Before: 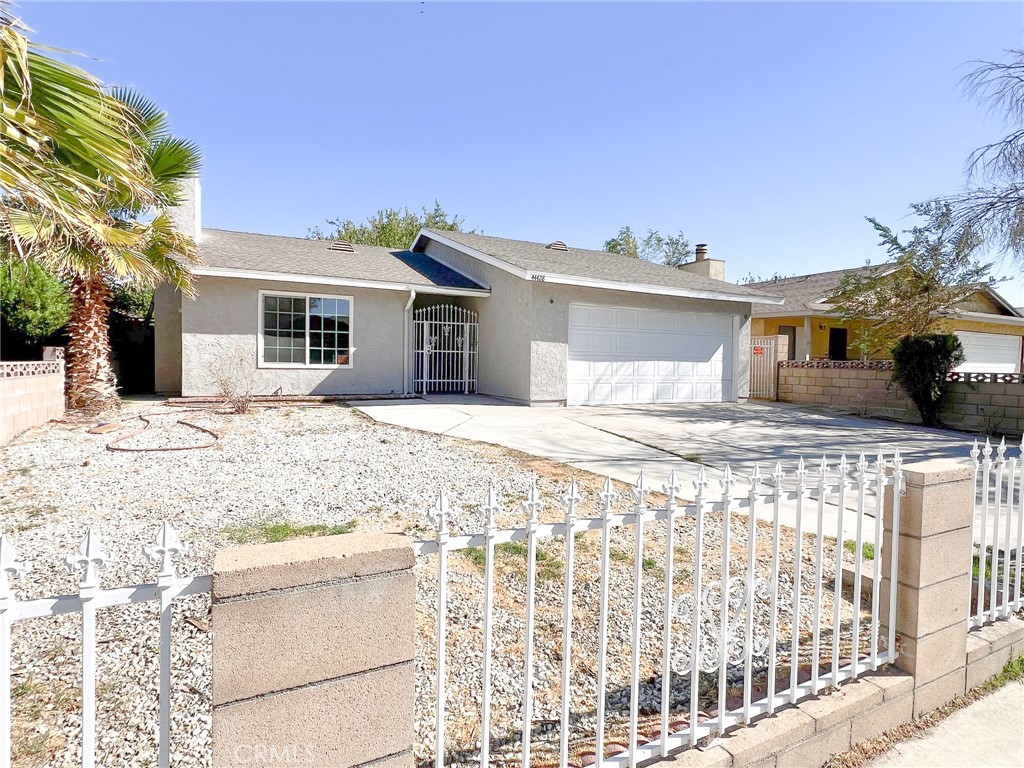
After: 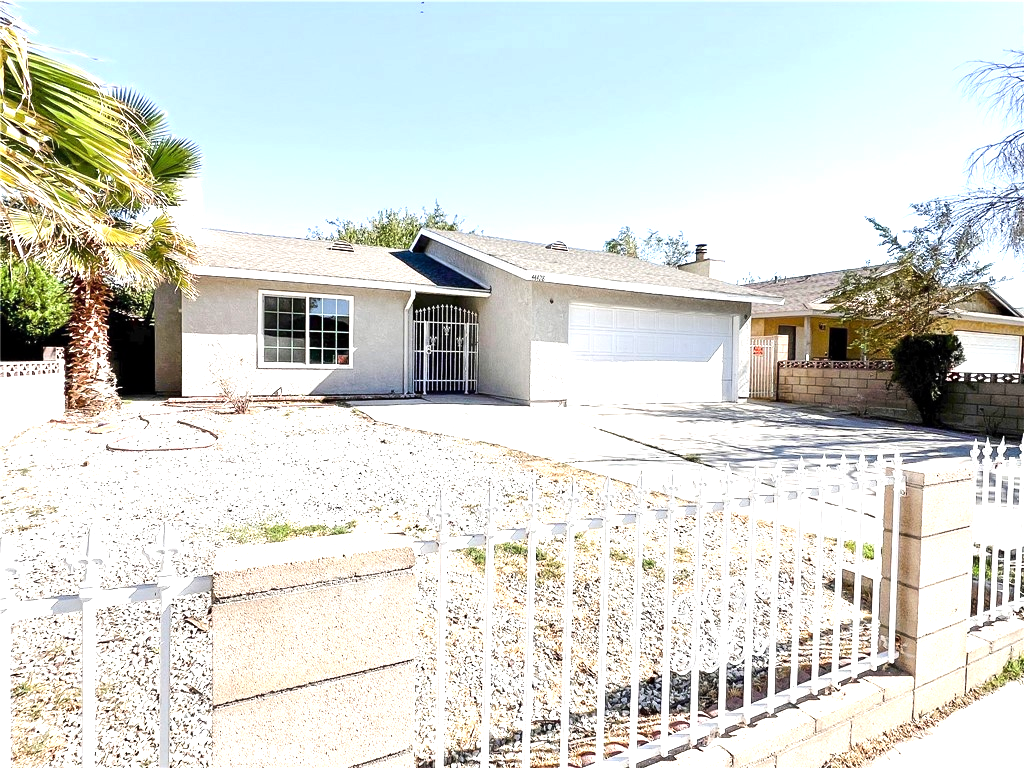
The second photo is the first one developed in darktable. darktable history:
tone equalizer: -8 EV -1.05 EV, -7 EV -0.978 EV, -6 EV -0.895 EV, -5 EV -0.6 EV, -3 EV 0.549 EV, -2 EV 0.89 EV, -1 EV 0.985 EV, +0 EV 1.08 EV, edges refinement/feathering 500, mask exposure compensation -1.57 EV, preserve details no
